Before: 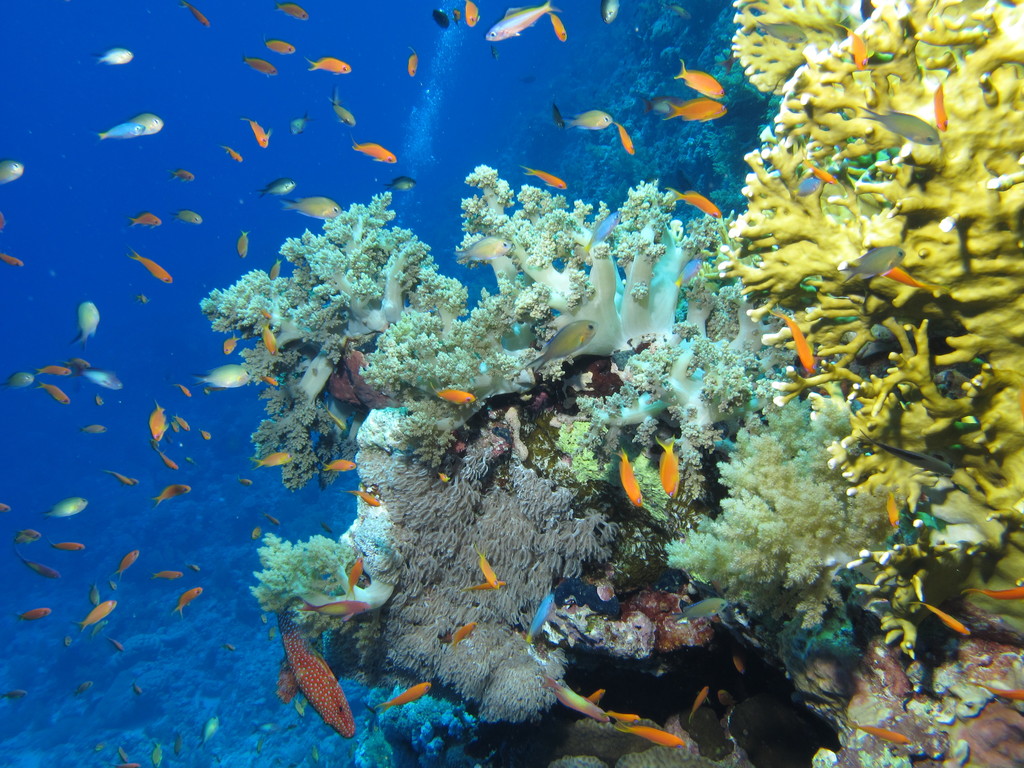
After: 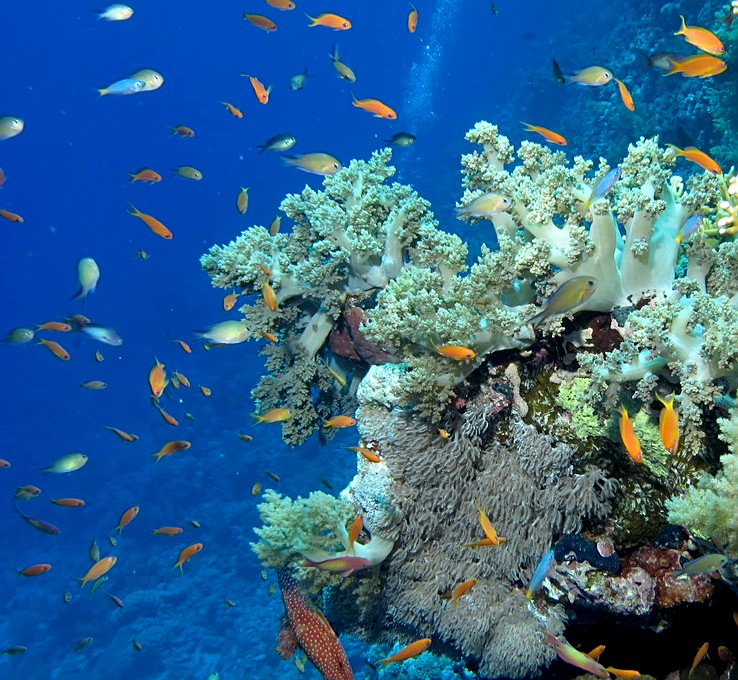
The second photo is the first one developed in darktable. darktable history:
crop: top 5.763%, right 27.832%, bottom 5.692%
sharpen: on, module defaults
exposure: black level correction 0.009, compensate highlight preservation false
